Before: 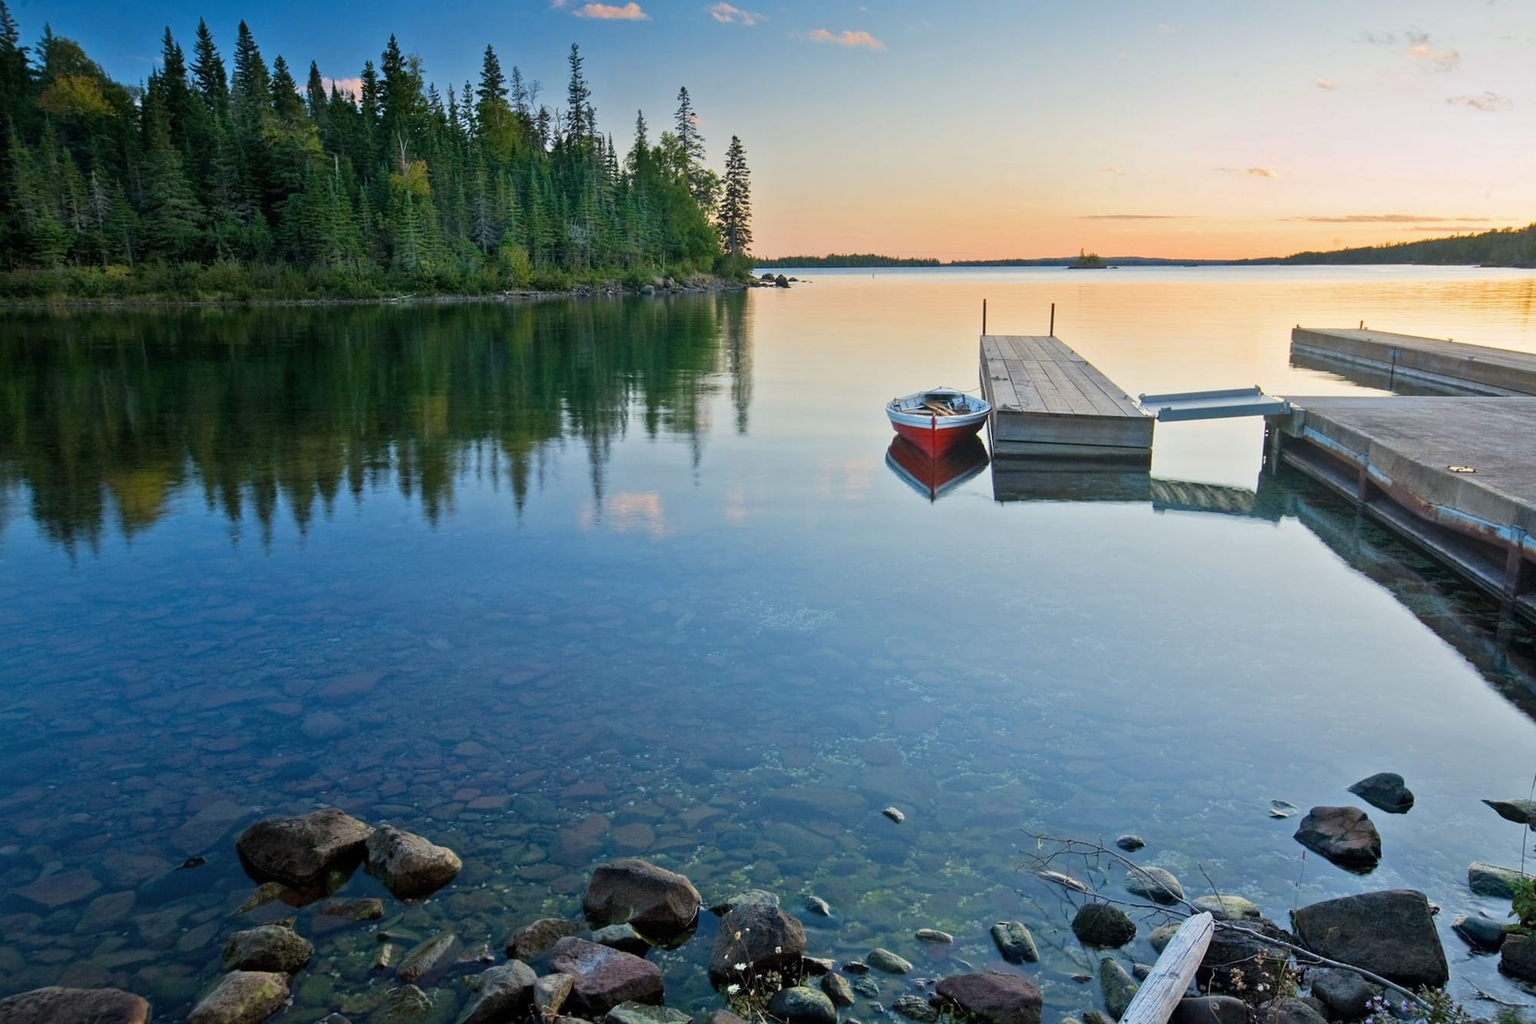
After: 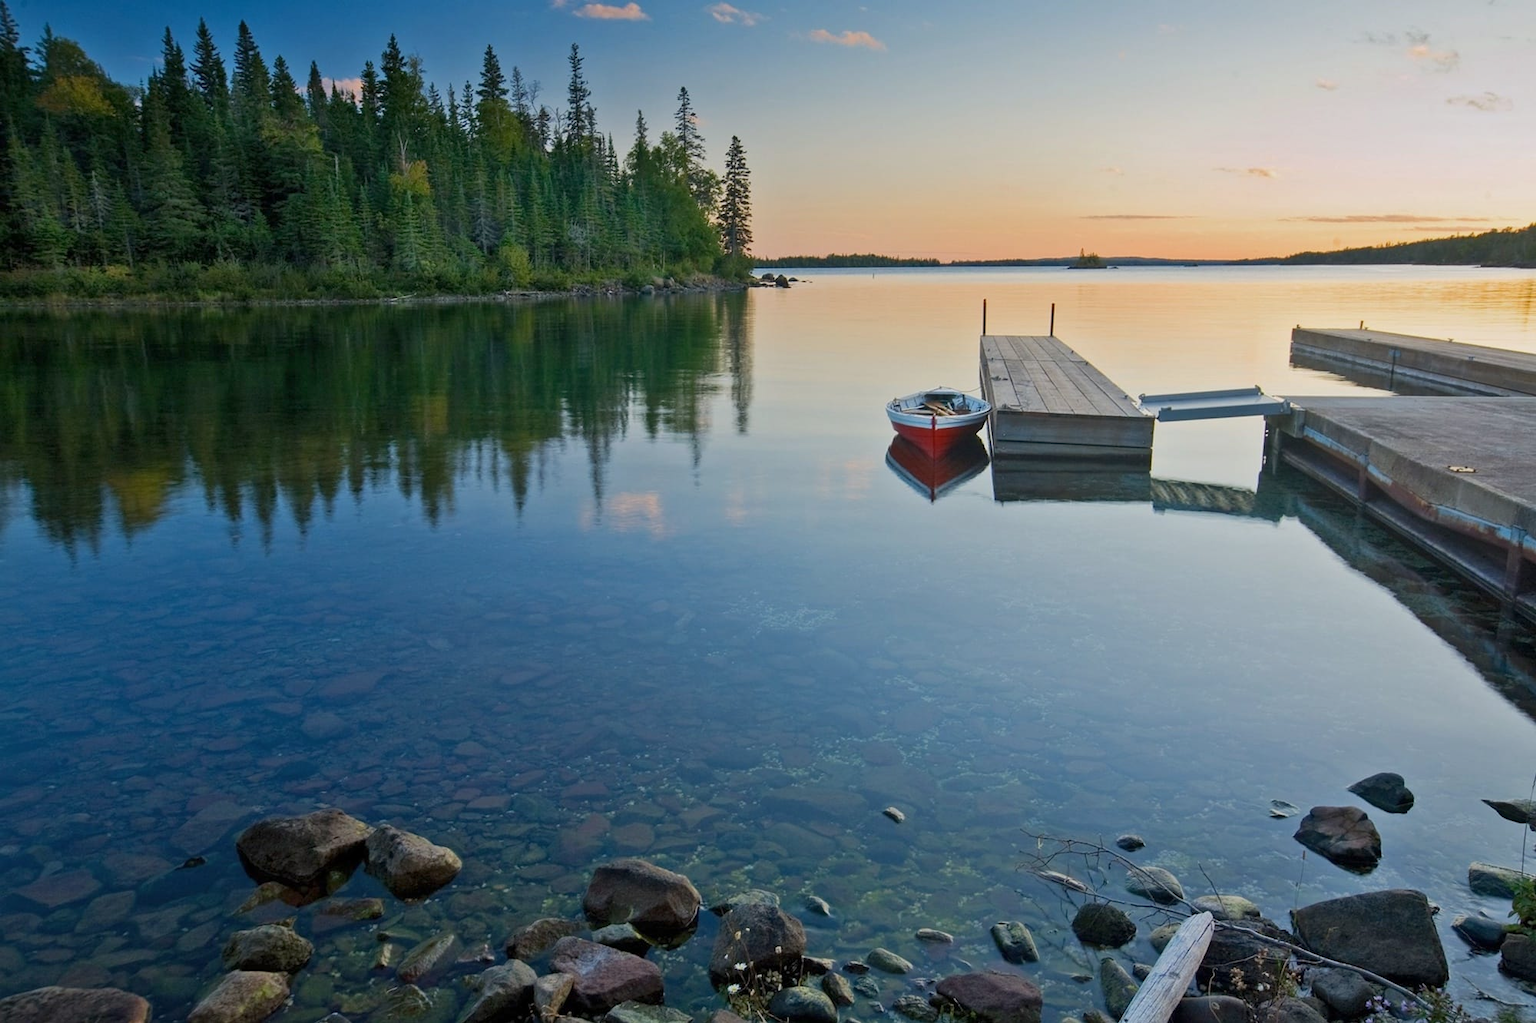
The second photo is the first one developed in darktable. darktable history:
tone equalizer: -8 EV 0.248 EV, -7 EV 0.431 EV, -6 EV 0.433 EV, -5 EV 0.21 EV, -3 EV -0.243 EV, -2 EV -0.427 EV, -1 EV -0.416 EV, +0 EV -0.247 EV
